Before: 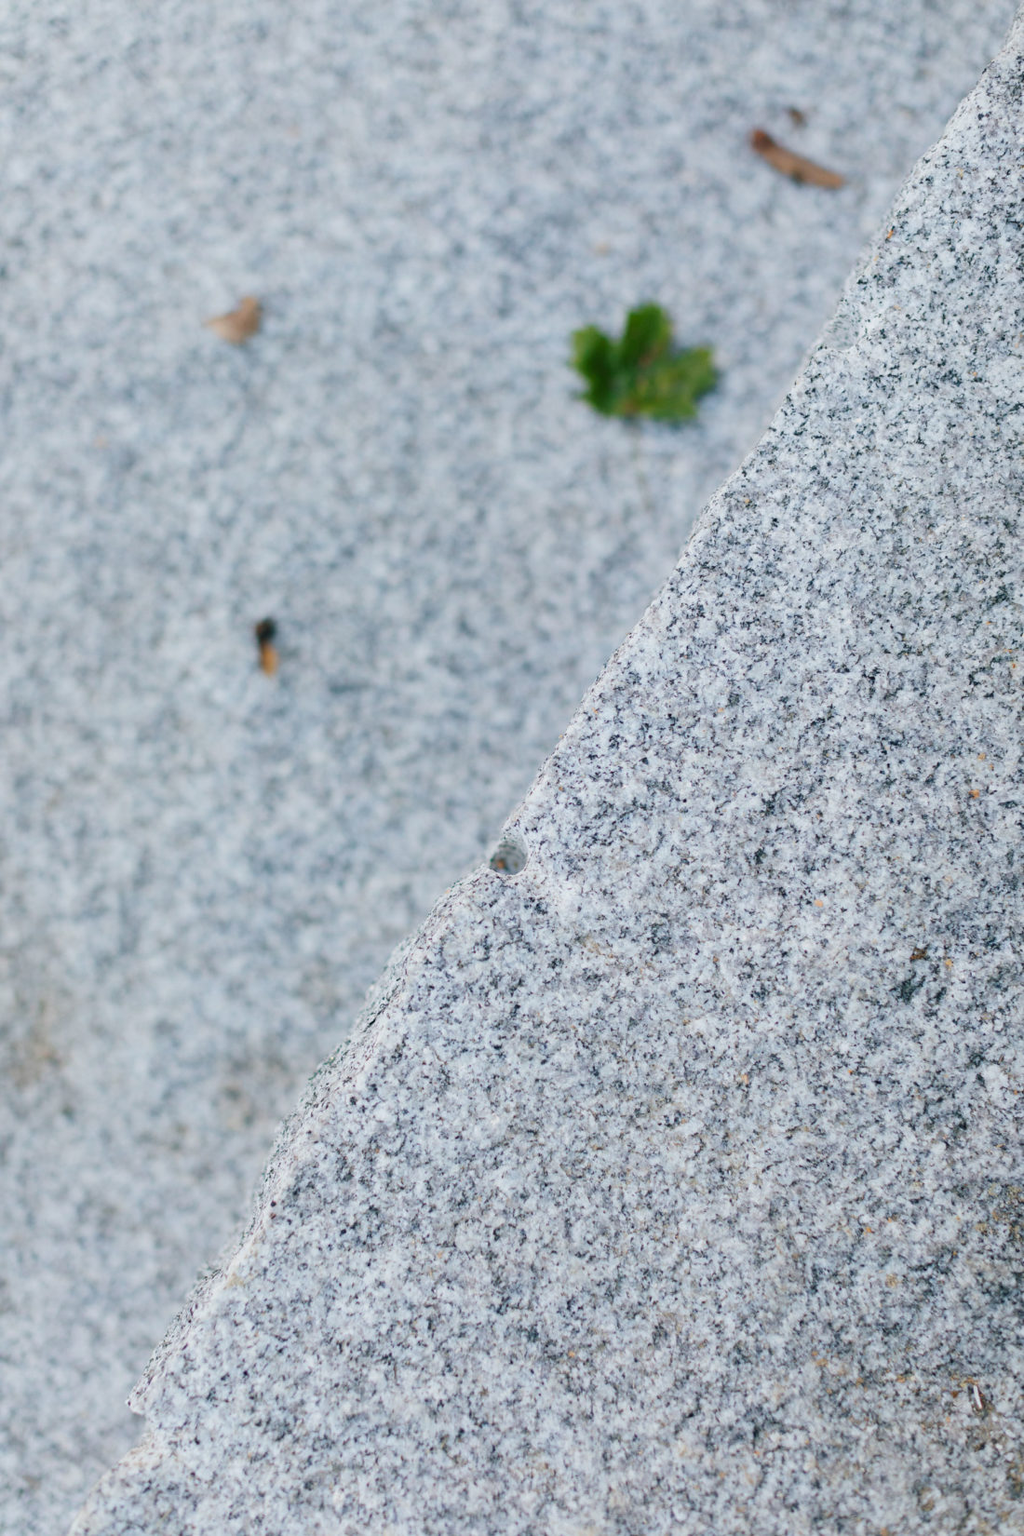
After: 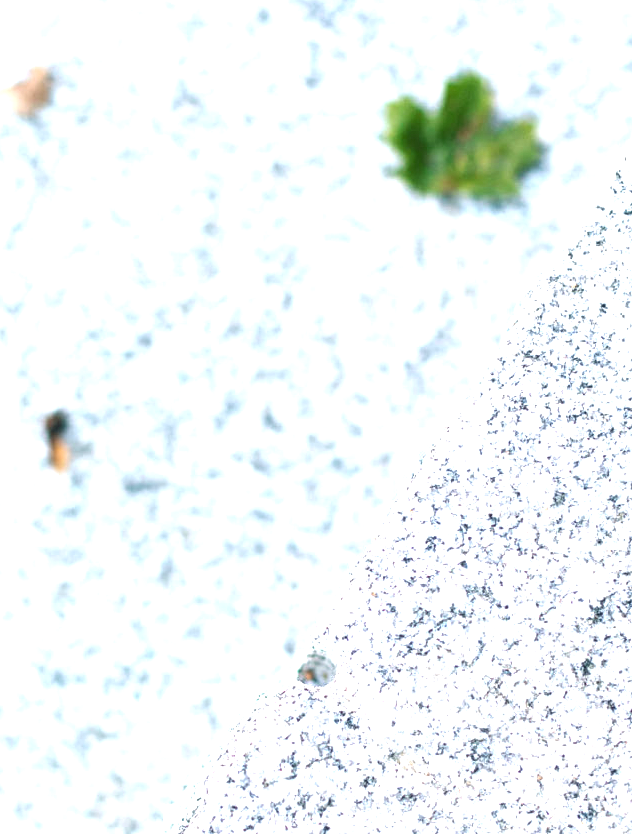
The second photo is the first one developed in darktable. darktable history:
exposure: exposure 1.494 EV, compensate exposure bias true, compensate highlight preservation false
local contrast: detail 130%
crop: left 20.885%, top 15.356%, right 21.615%, bottom 34.095%
contrast brightness saturation: saturation -0.089
